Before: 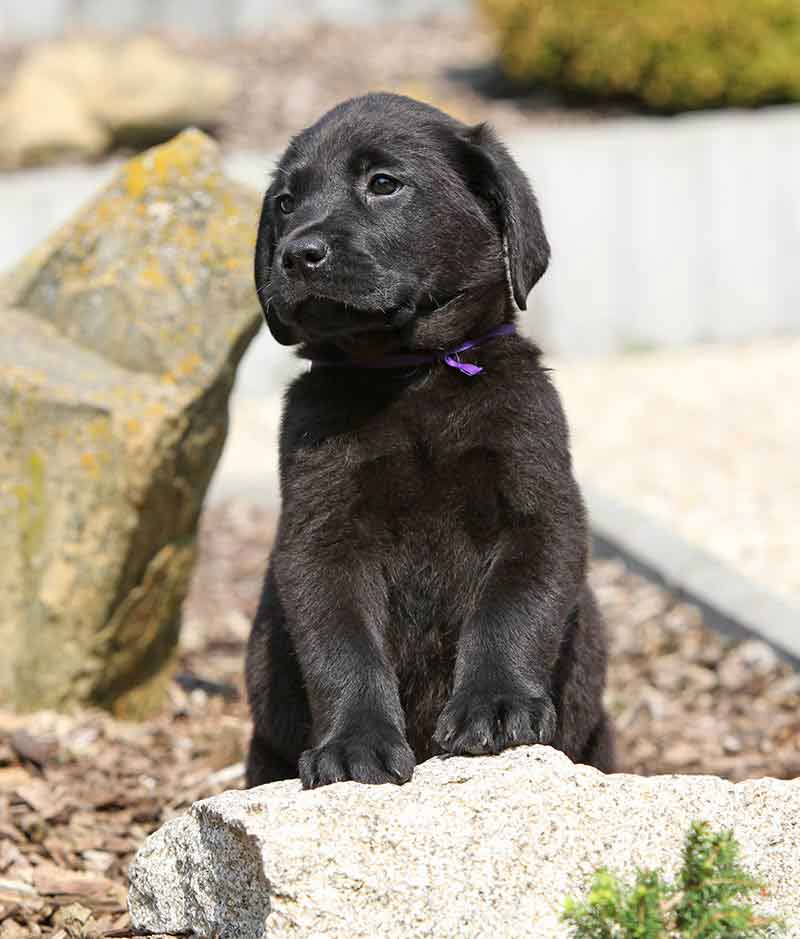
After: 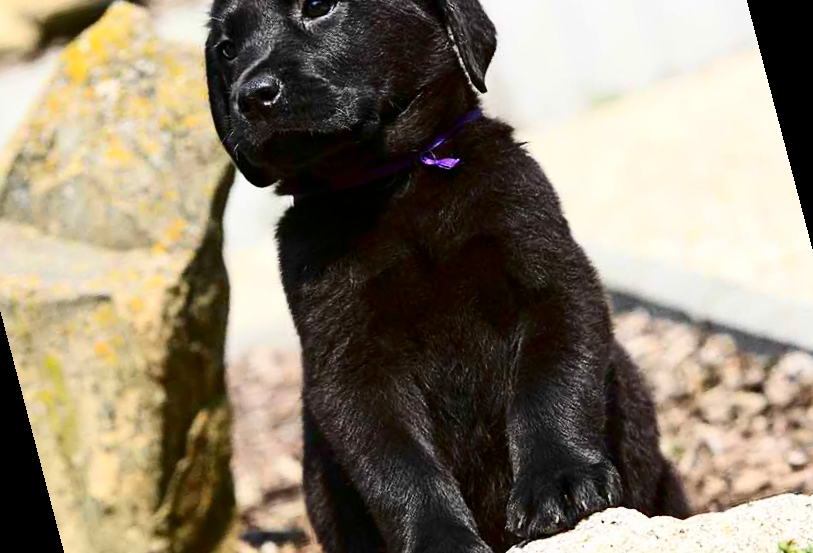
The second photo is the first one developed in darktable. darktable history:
rotate and perspective: rotation -14.8°, crop left 0.1, crop right 0.903, crop top 0.25, crop bottom 0.748
contrast brightness saturation: contrast 0.32, brightness -0.08, saturation 0.17
